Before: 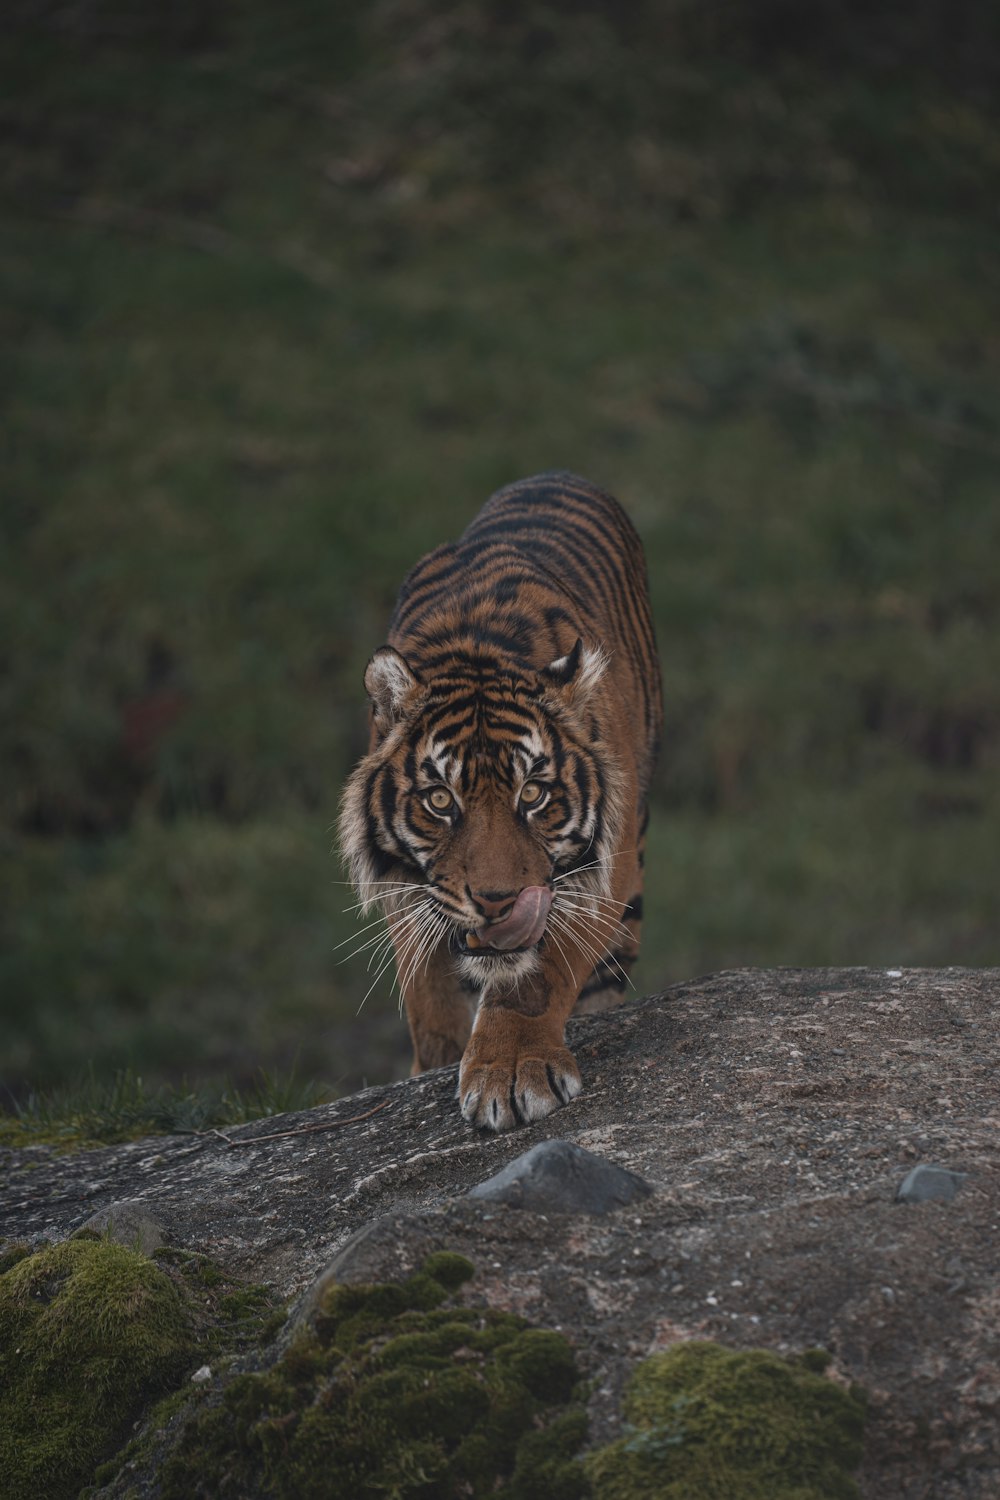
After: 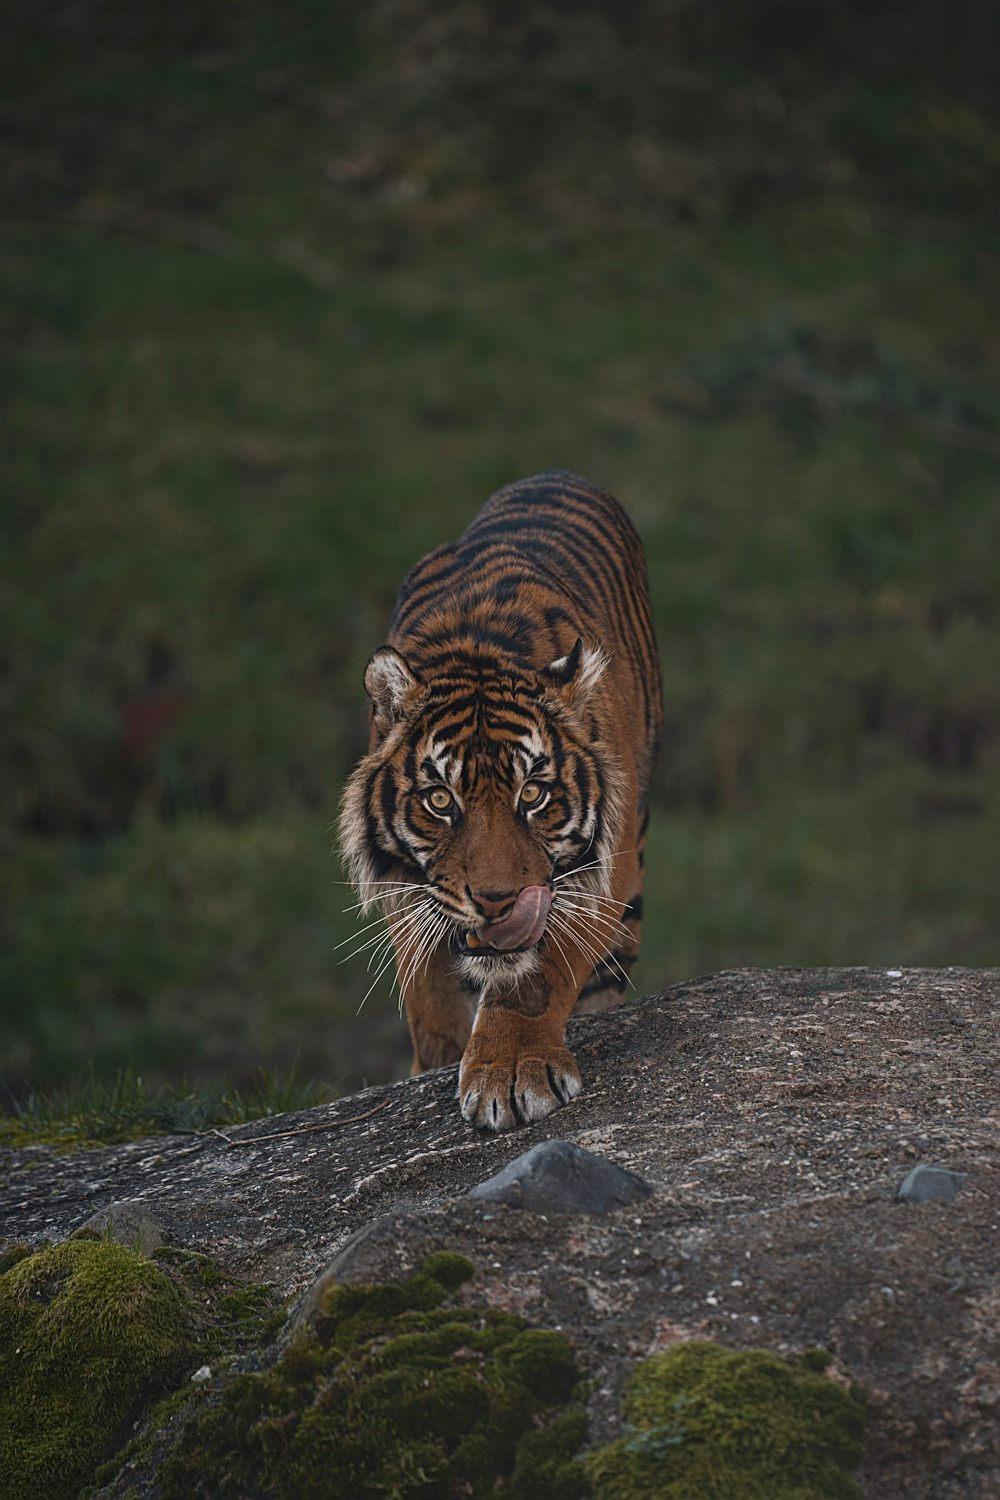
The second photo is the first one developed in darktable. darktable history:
sharpen: on, module defaults
contrast brightness saturation: contrast 0.086, saturation 0.273
tone equalizer: edges refinement/feathering 500, mask exposure compensation -1.57 EV, preserve details no
